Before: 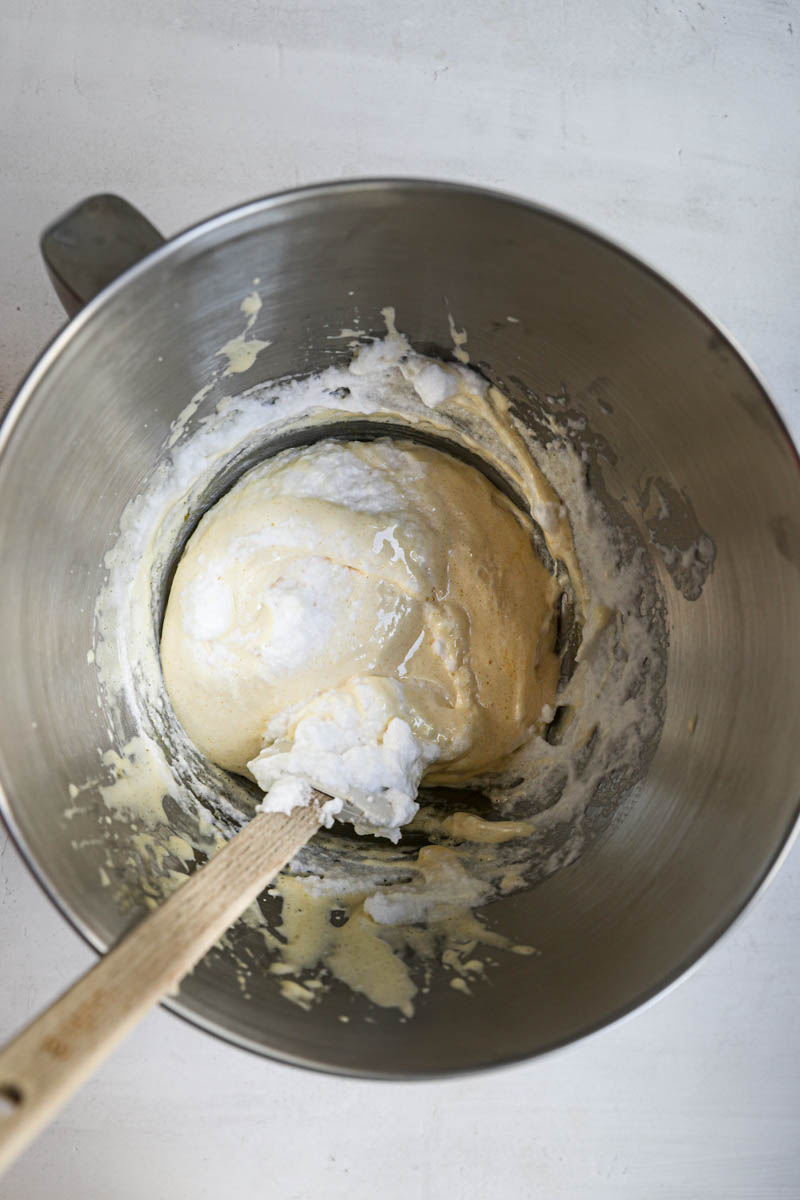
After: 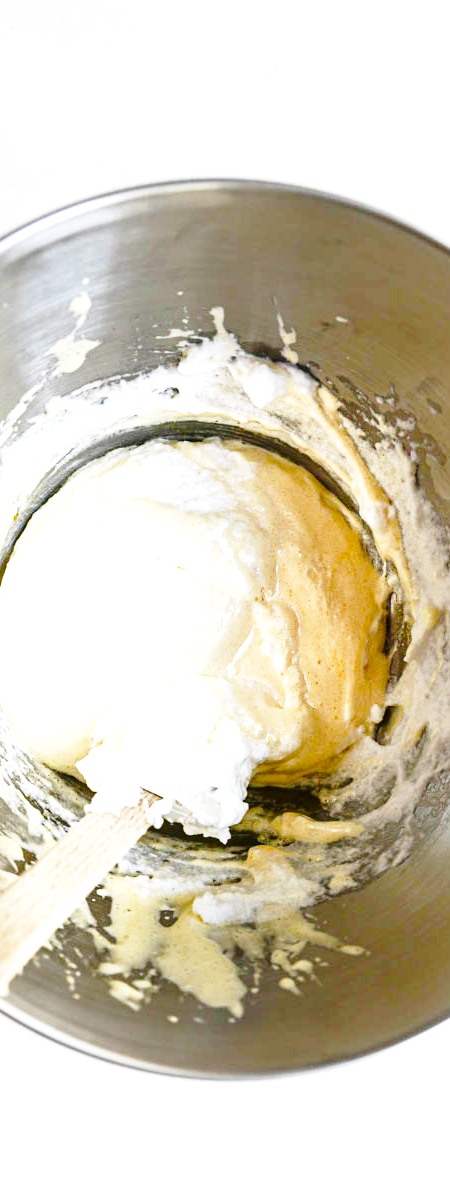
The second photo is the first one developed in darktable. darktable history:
exposure: black level correction 0, exposure 1 EV, compensate exposure bias true, compensate highlight preservation false
base curve: curves: ch0 [(0, 0) (0.028, 0.03) (0.121, 0.232) (0.46, 0.748) (0.859, 0.968) (1, 1)], preserve colors none
crop: left 21.496%, right 22.254%
color balance rgb: perceptual saturation grading › global saturation 20%, perceptual saturation grading › highlights -25%, perceptual saturation grading › shadows 50%
